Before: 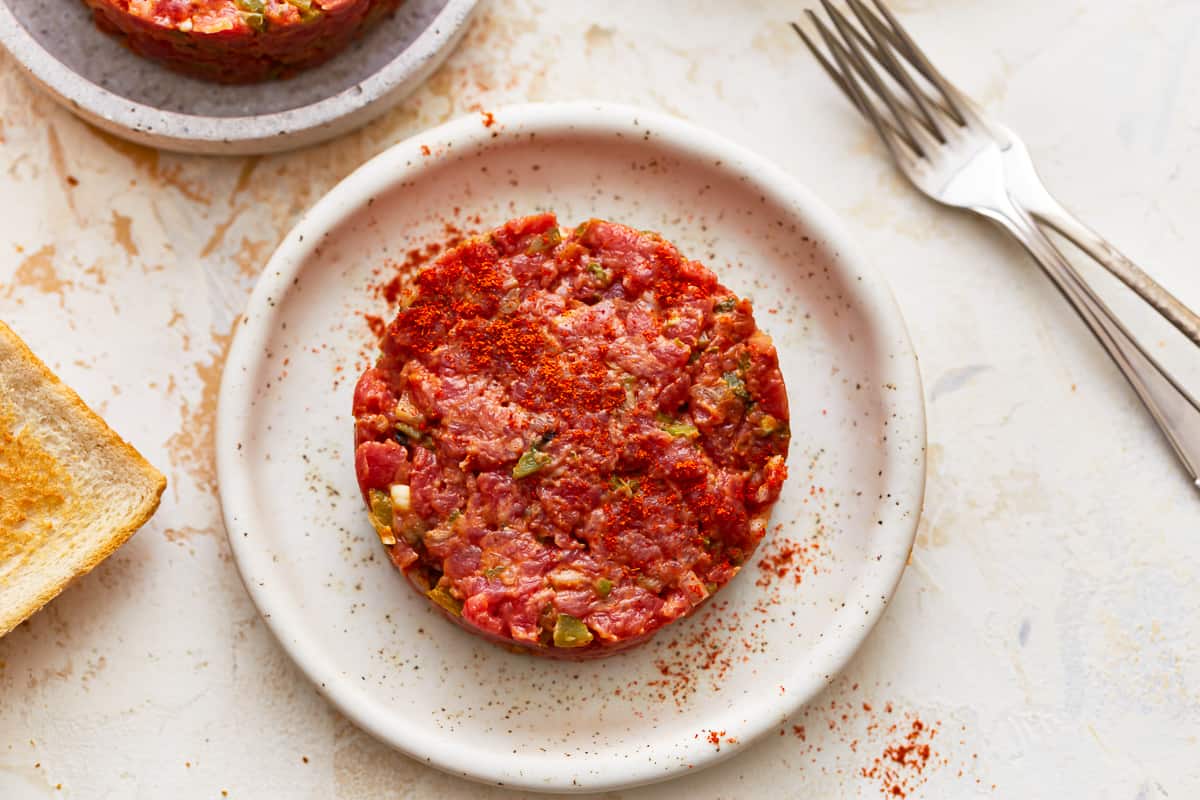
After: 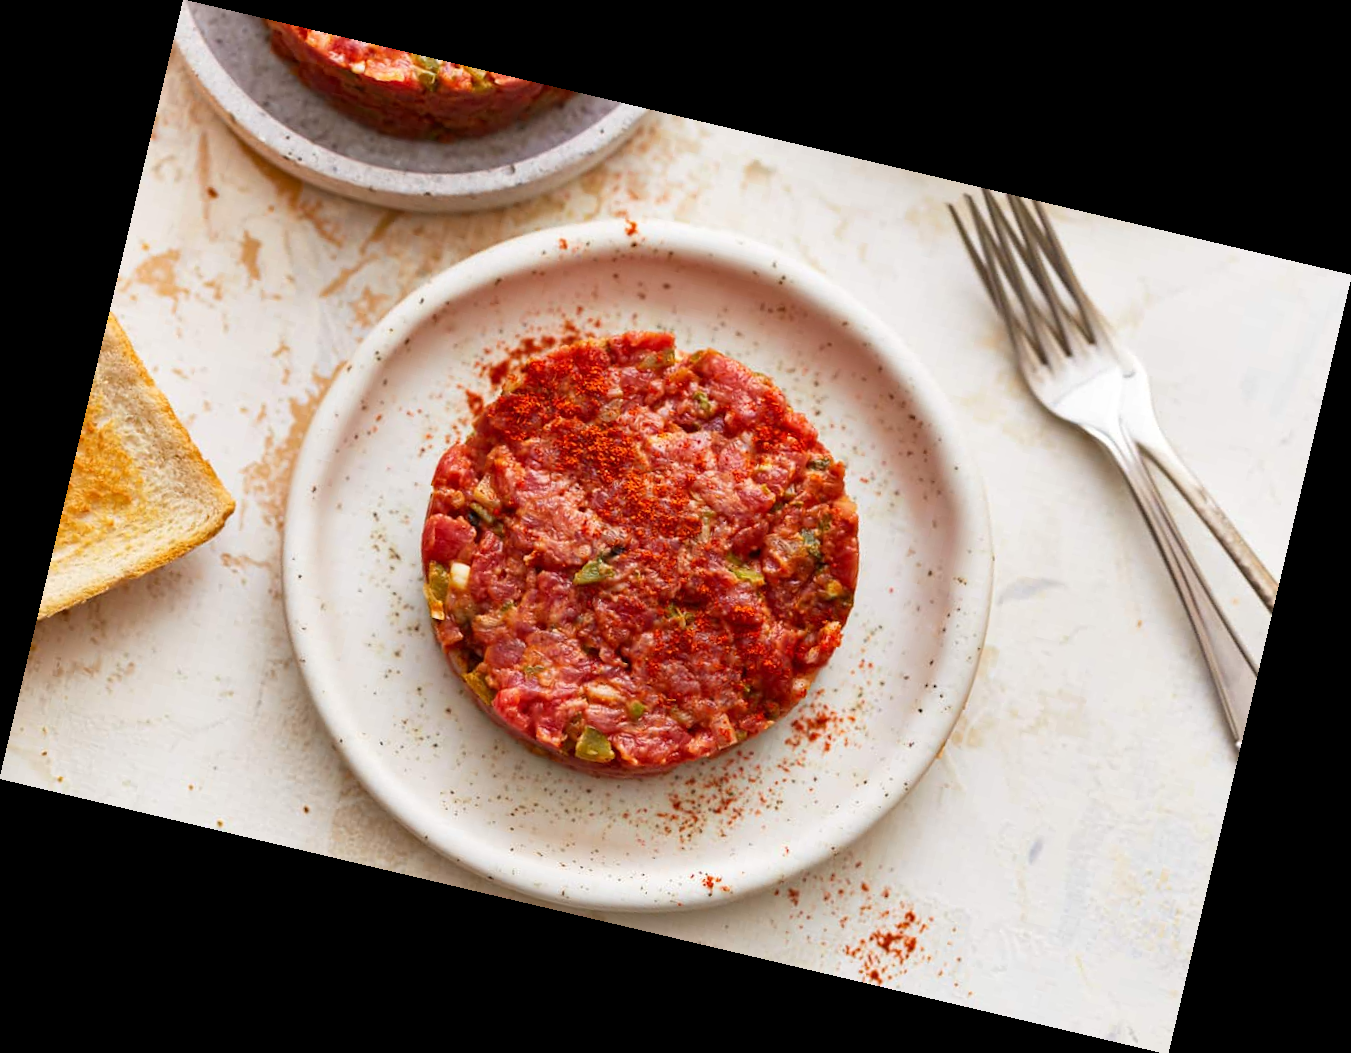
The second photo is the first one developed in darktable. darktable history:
rotate and perspective: rotation 13.27°, automatic cropping off
white balance: red 1, blue 1
